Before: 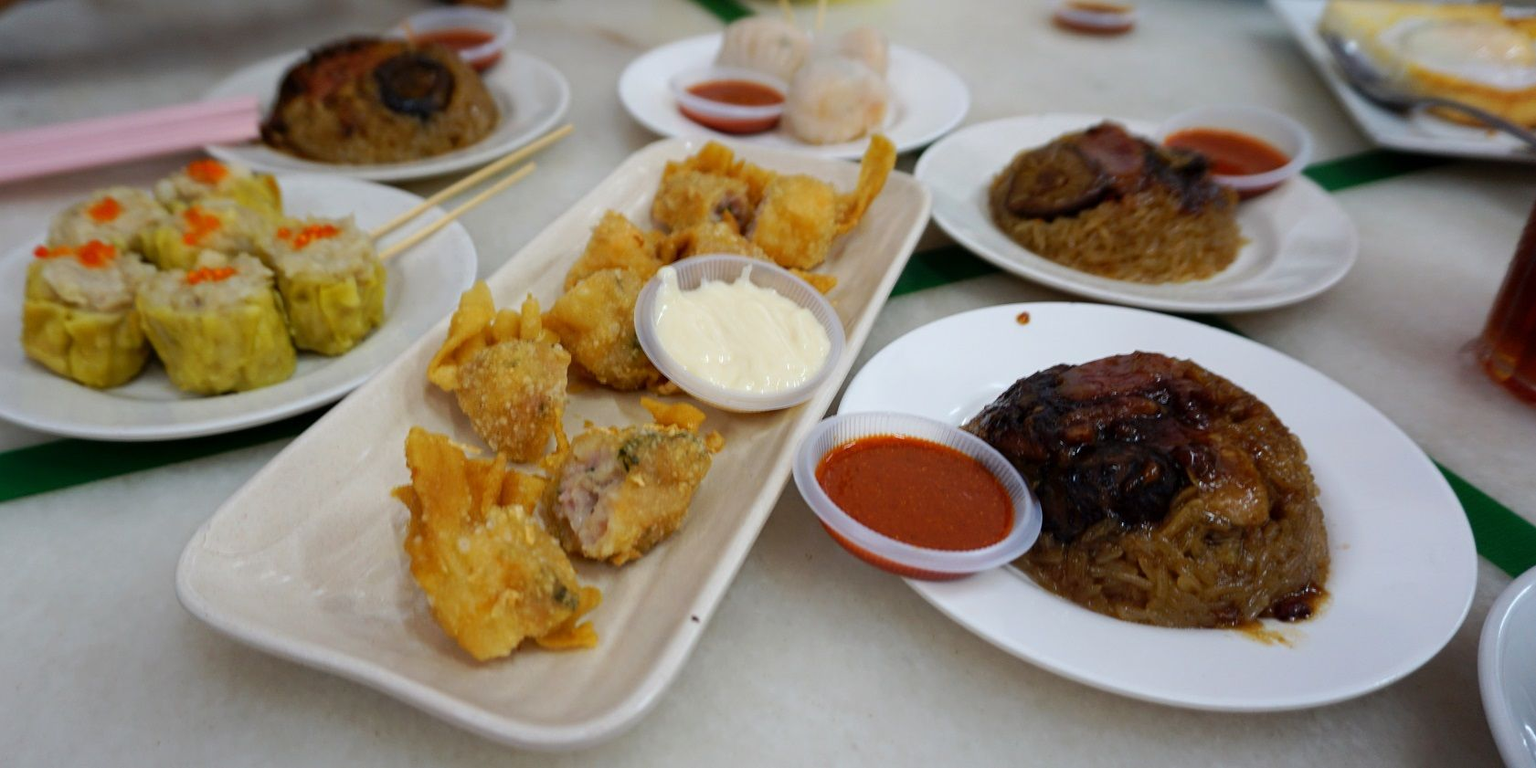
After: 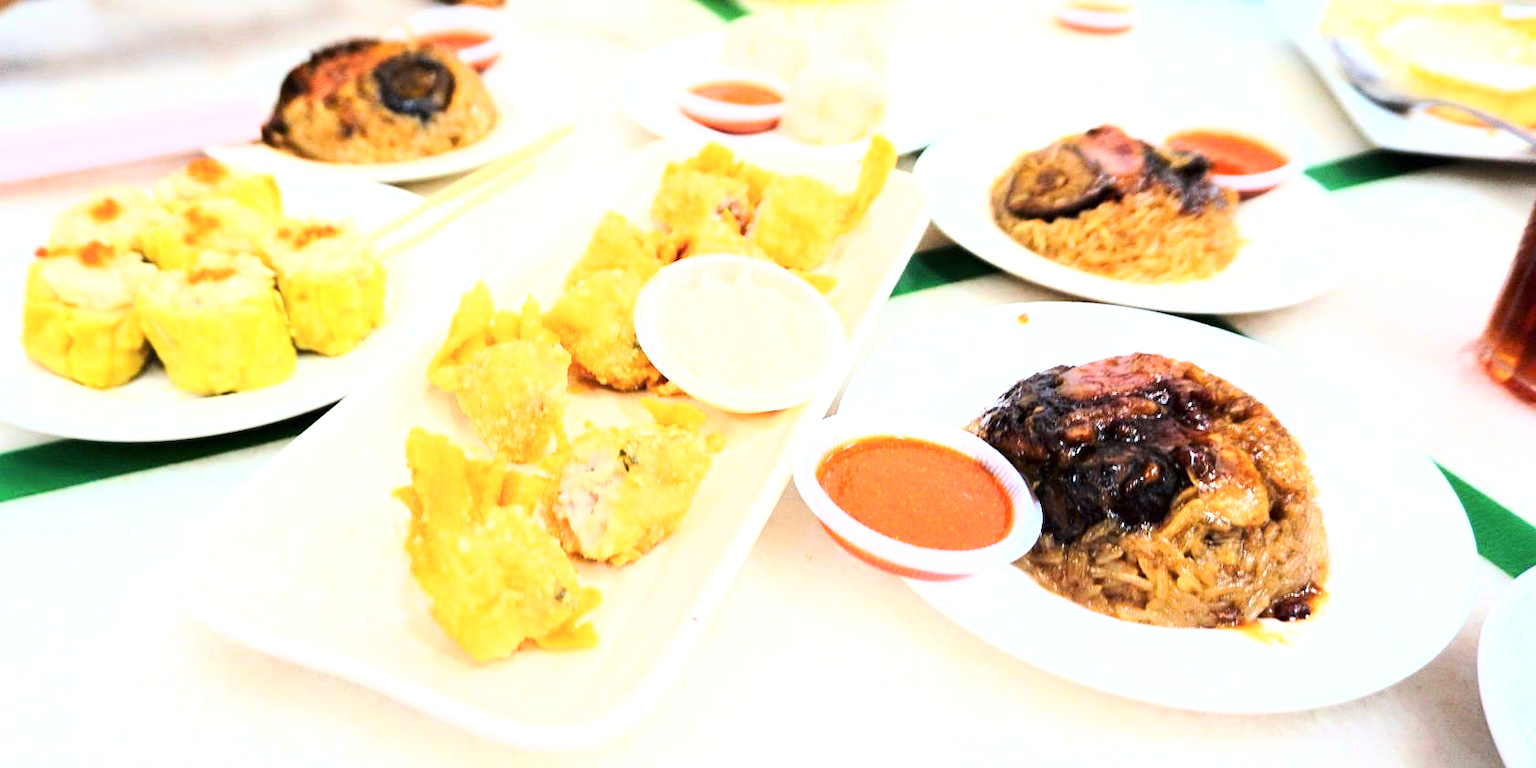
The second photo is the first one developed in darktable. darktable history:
exposure: exposure 2.02 EV, compensate highlight preservation false
contrast brightness saturation: saturation -0.062
base curve: curves: ch0 [(0, 0) (0.007, 0.004) (0.027, 0.03) (0.046, 0.07) (0.207, 0.54) (0.442, 0.872) (0.673, 0.972) (1, 1)]
